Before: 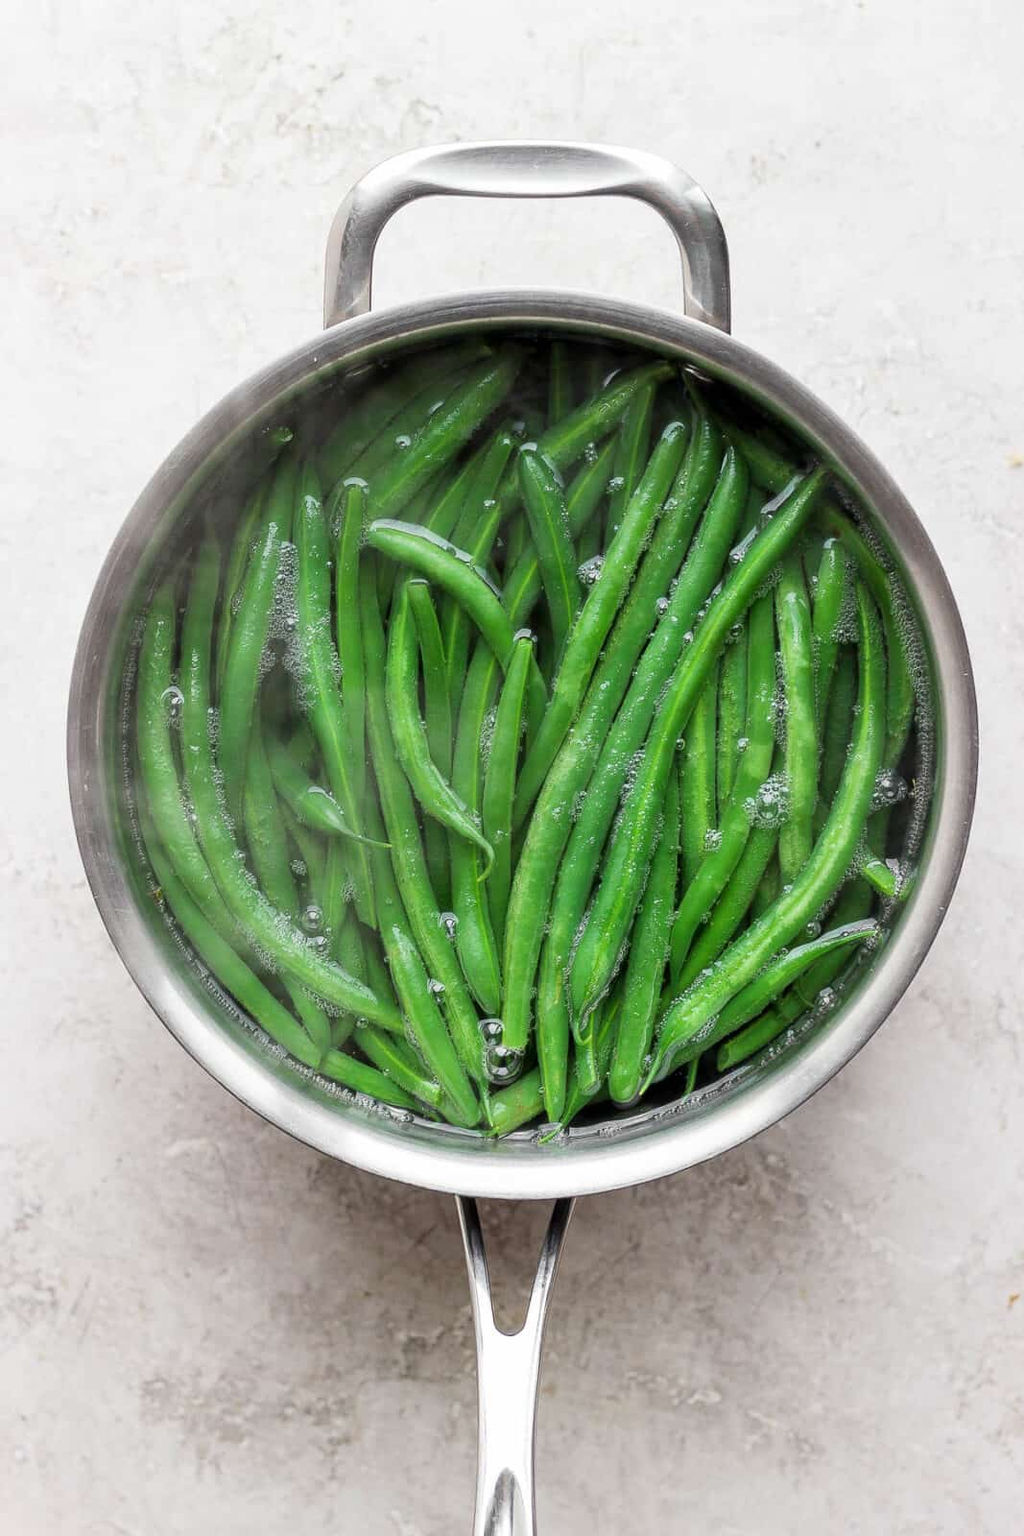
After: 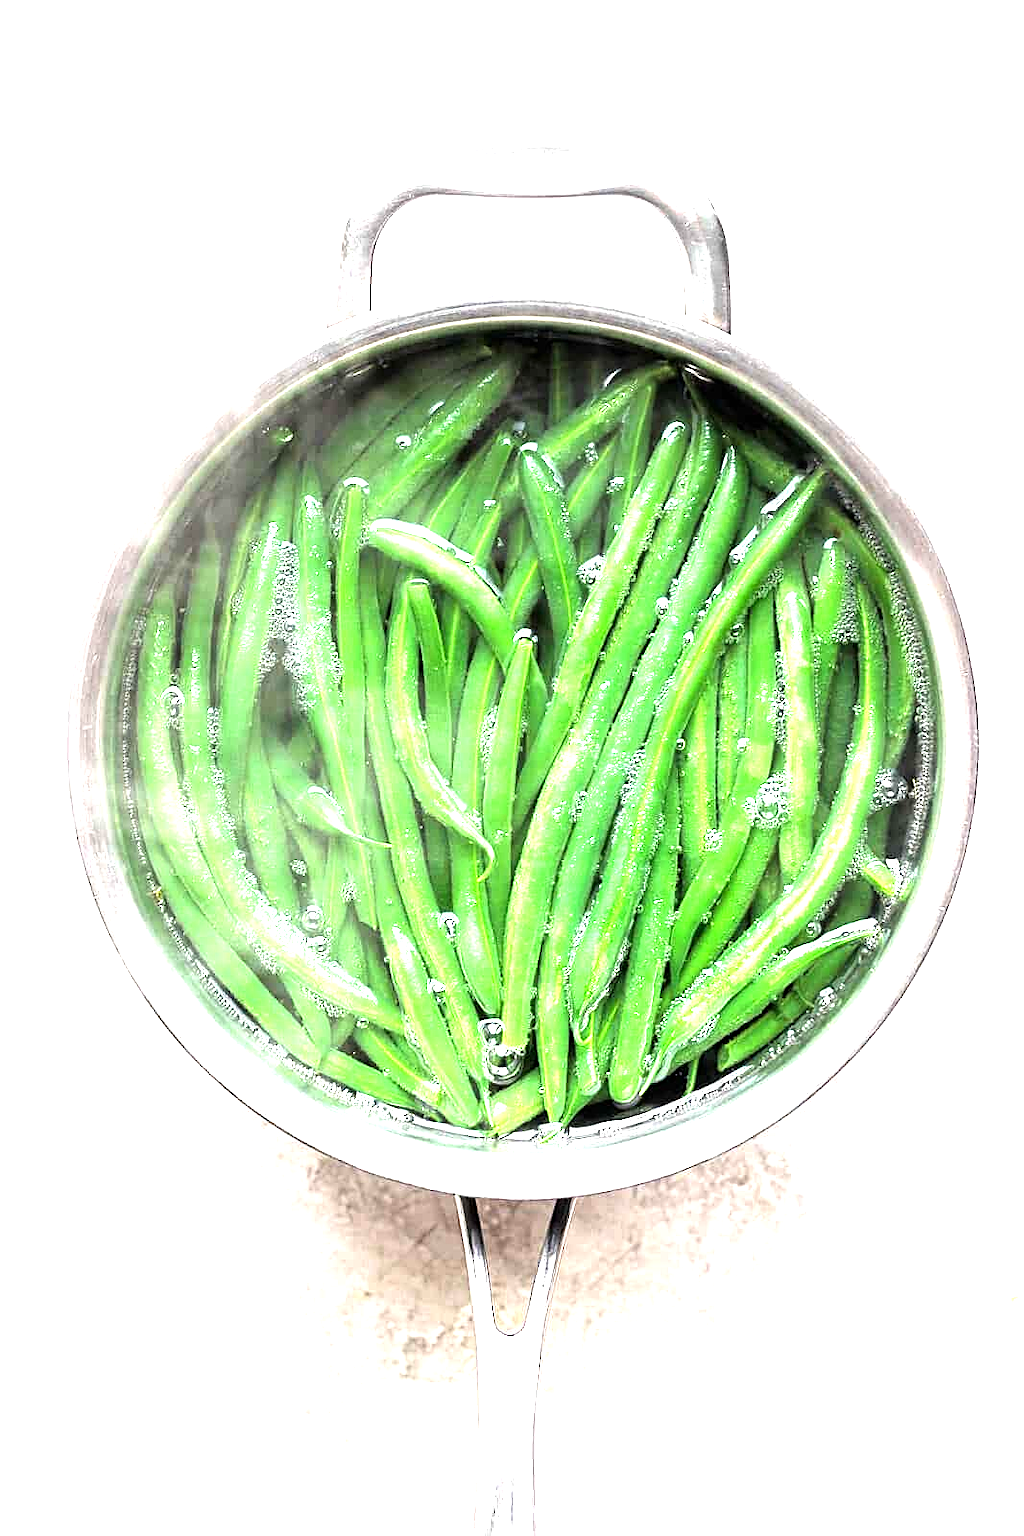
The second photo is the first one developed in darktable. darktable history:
exposure: black level correction 0, exposure 1.368 EV, compensate highlight preservation false
sharpen: radius 1.946
tone equalizer: -8 EV -0.785 EV, -7 EV -0.666 EV, -6 EV -0.622 EV, -5 EV -0.403 EV, -3 EV 0.391 EV, -2 EV 0.6 EV, -1 EV 0.691 EV, +0 EV 0.743 EV
